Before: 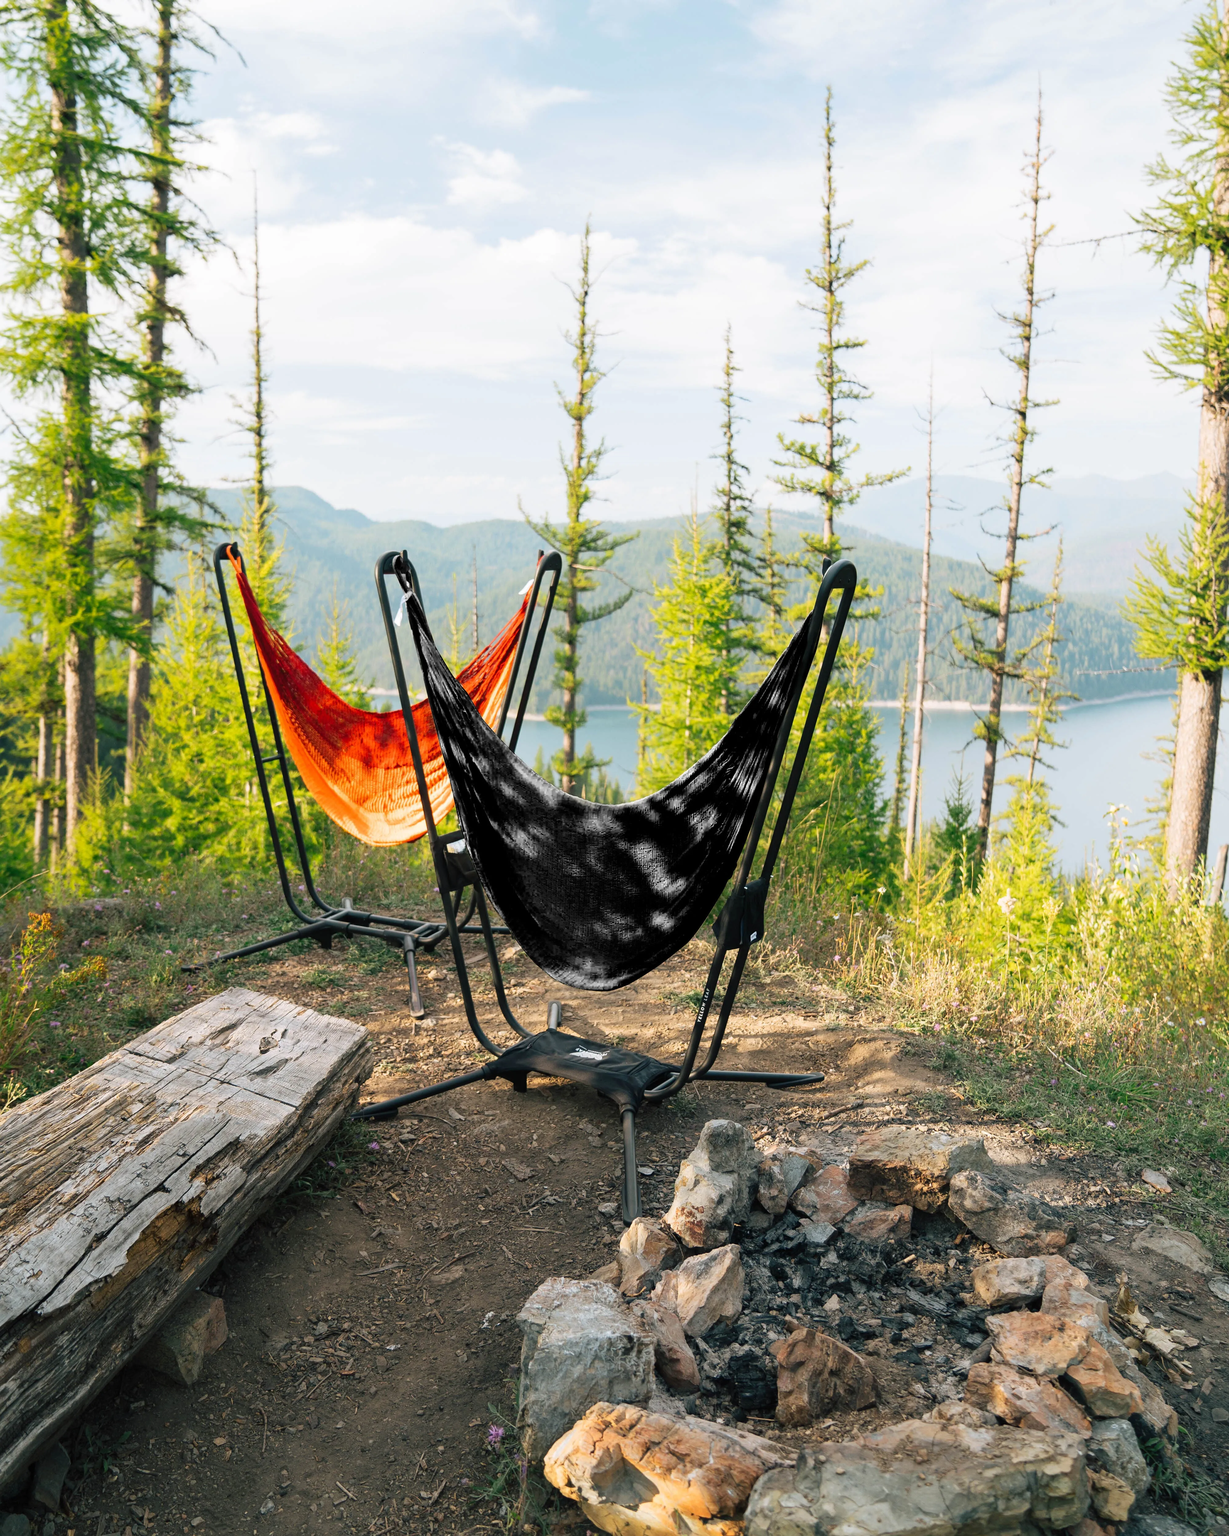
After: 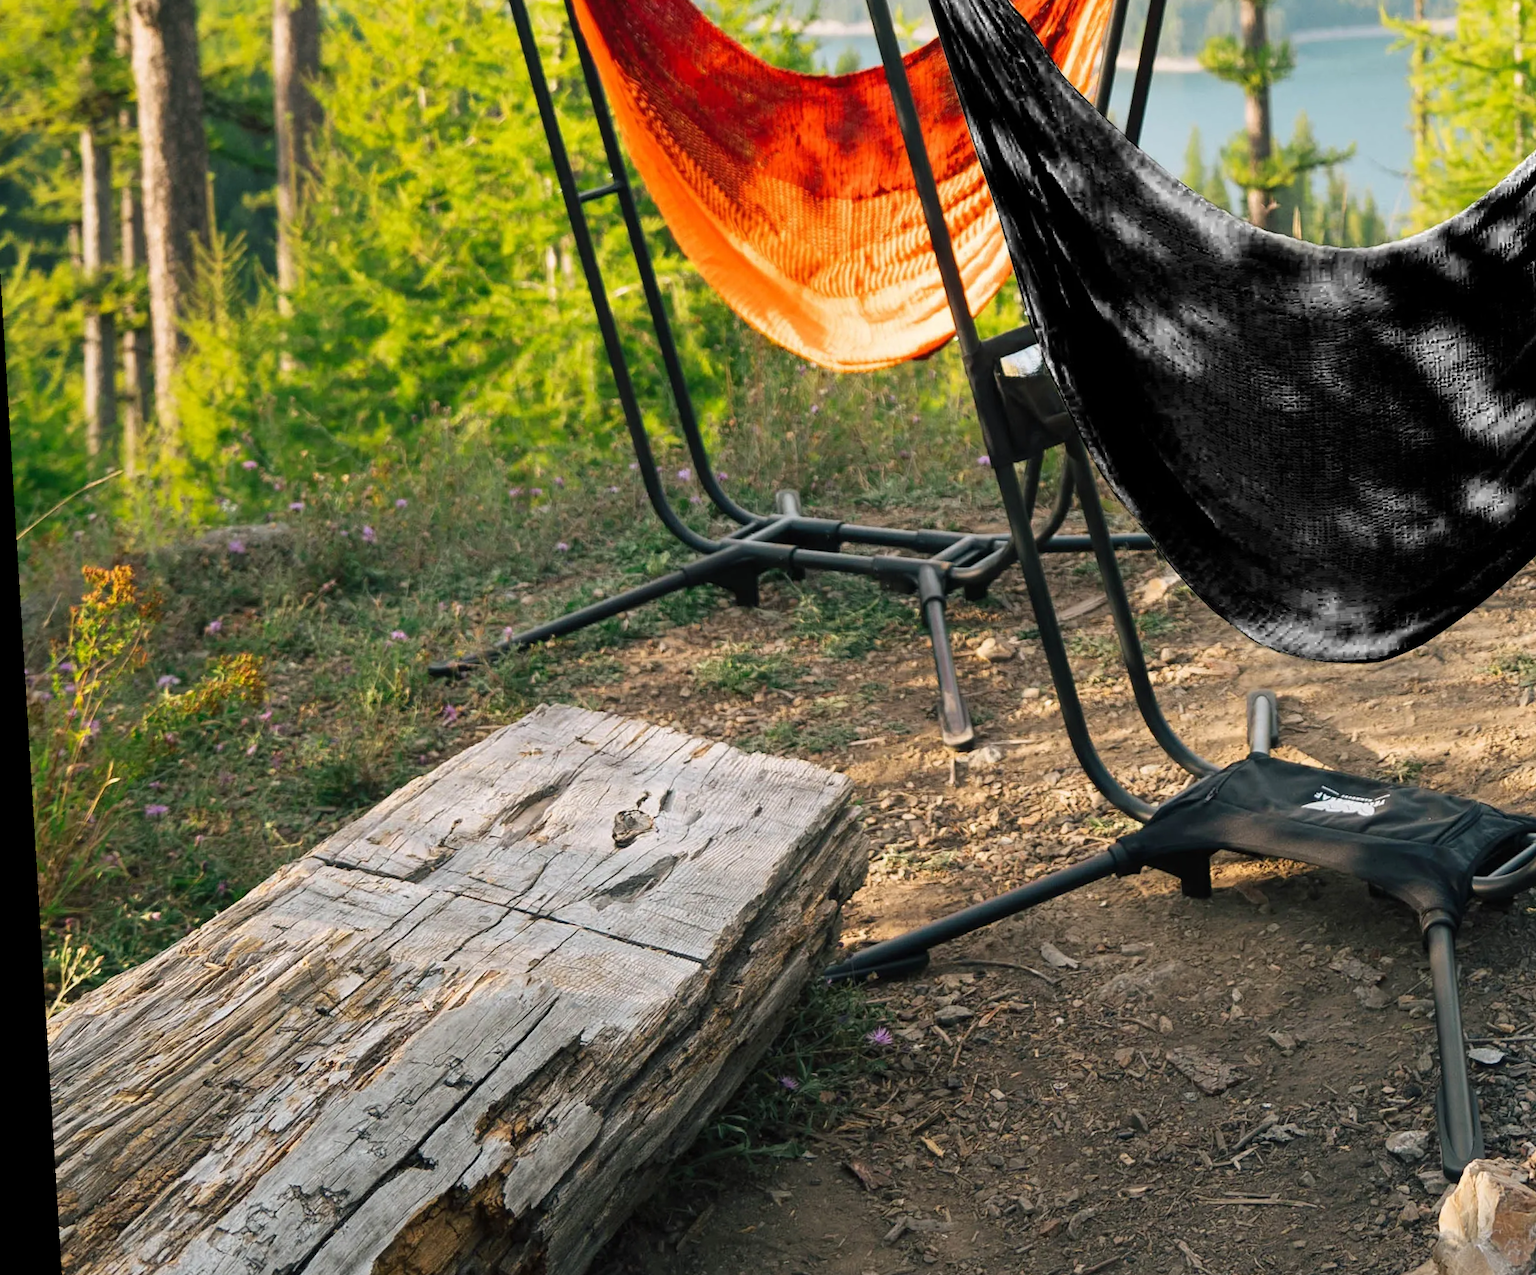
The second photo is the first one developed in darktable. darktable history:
crop: top 44.483%, right 43.593%, bottom 12.892%
rotate and perspective: rotation -3.52°, crop left 0.036, crop right 0.964, crop top 0.081, crop bottom 0.919
